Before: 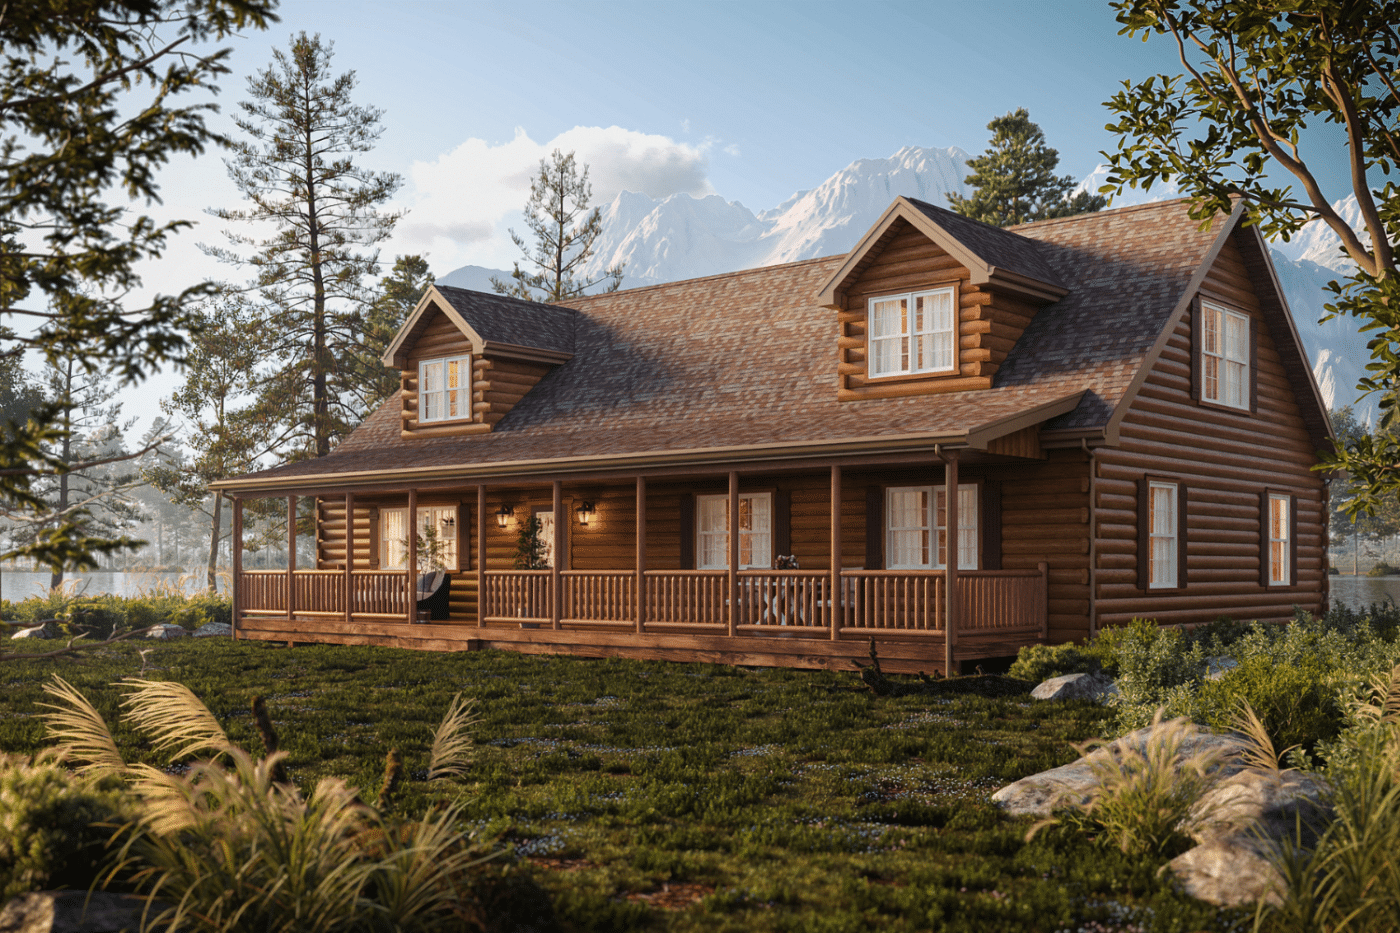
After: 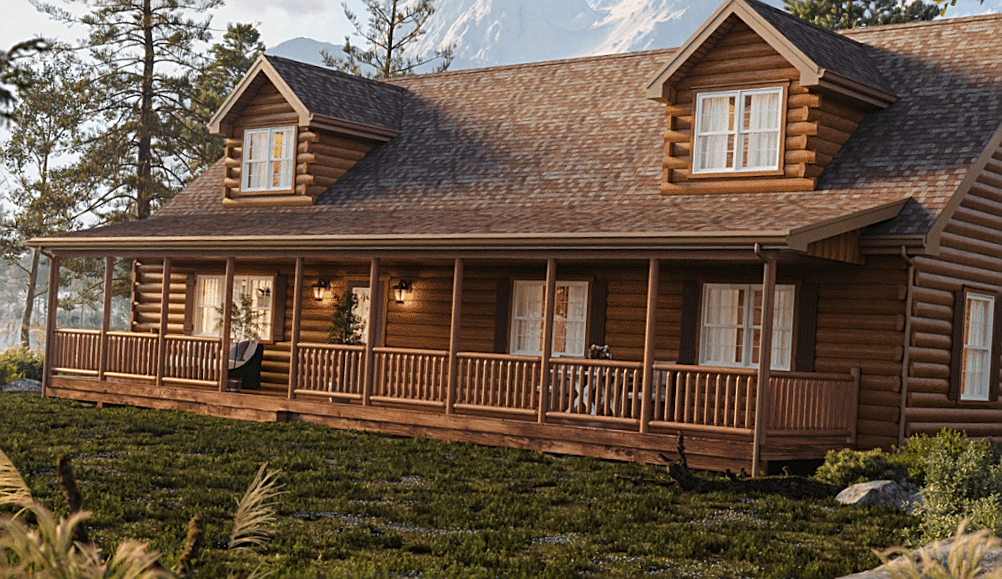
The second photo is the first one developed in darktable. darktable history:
crop and rotate: angle -3.37°, left 9.79%, top 20.73%, right 12.42%, bottom 11.82%
sharpen: on, module defaults
